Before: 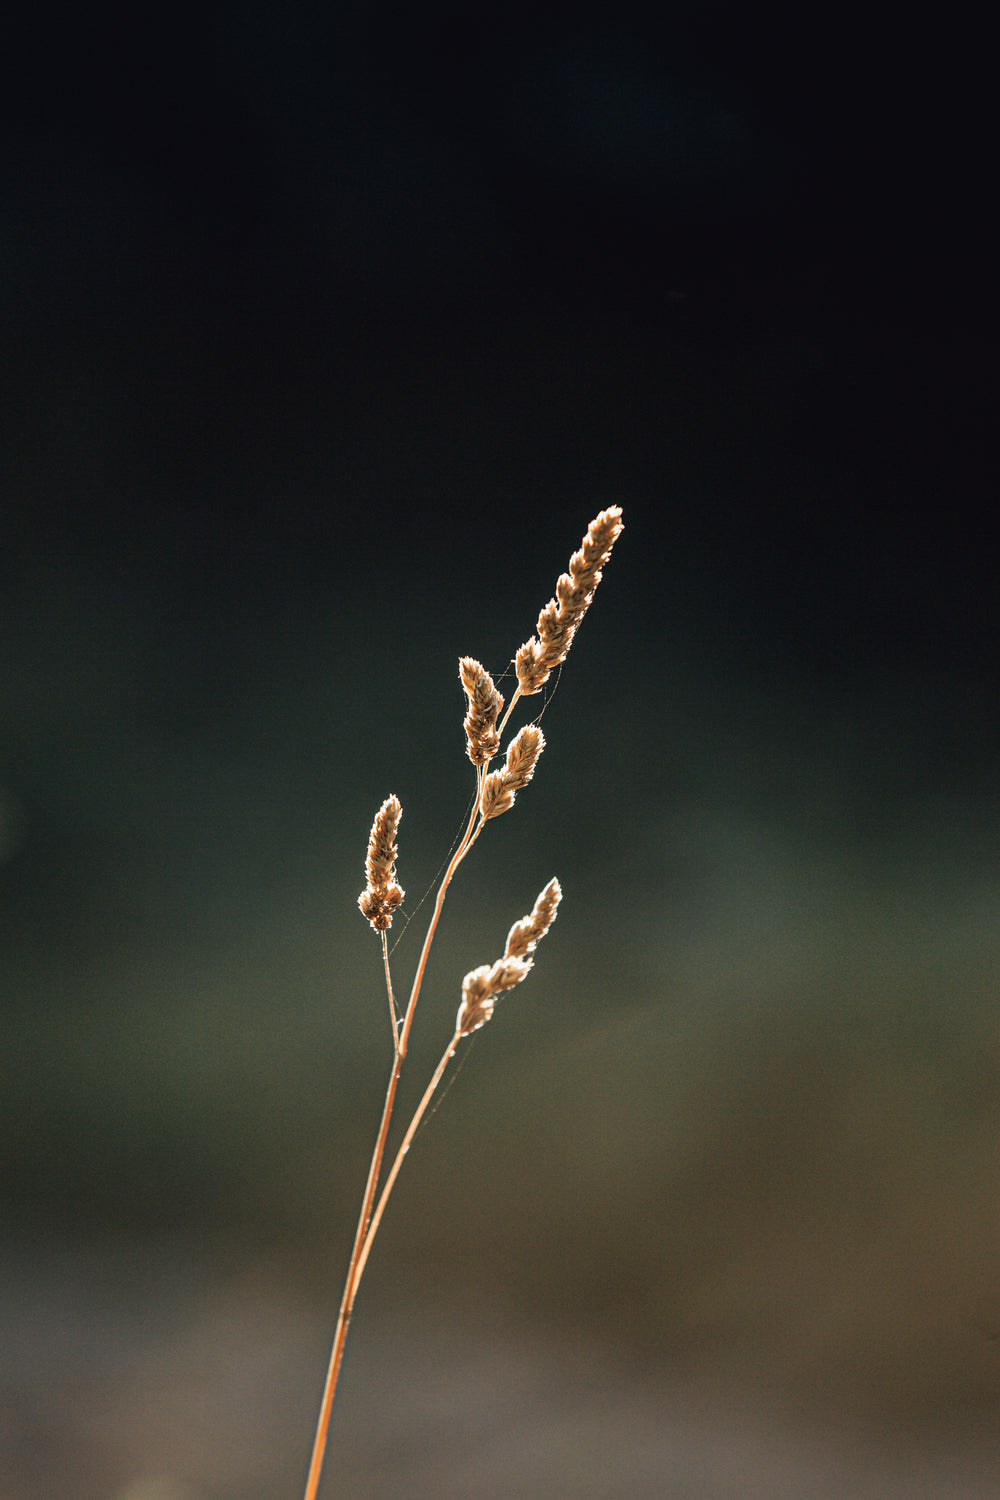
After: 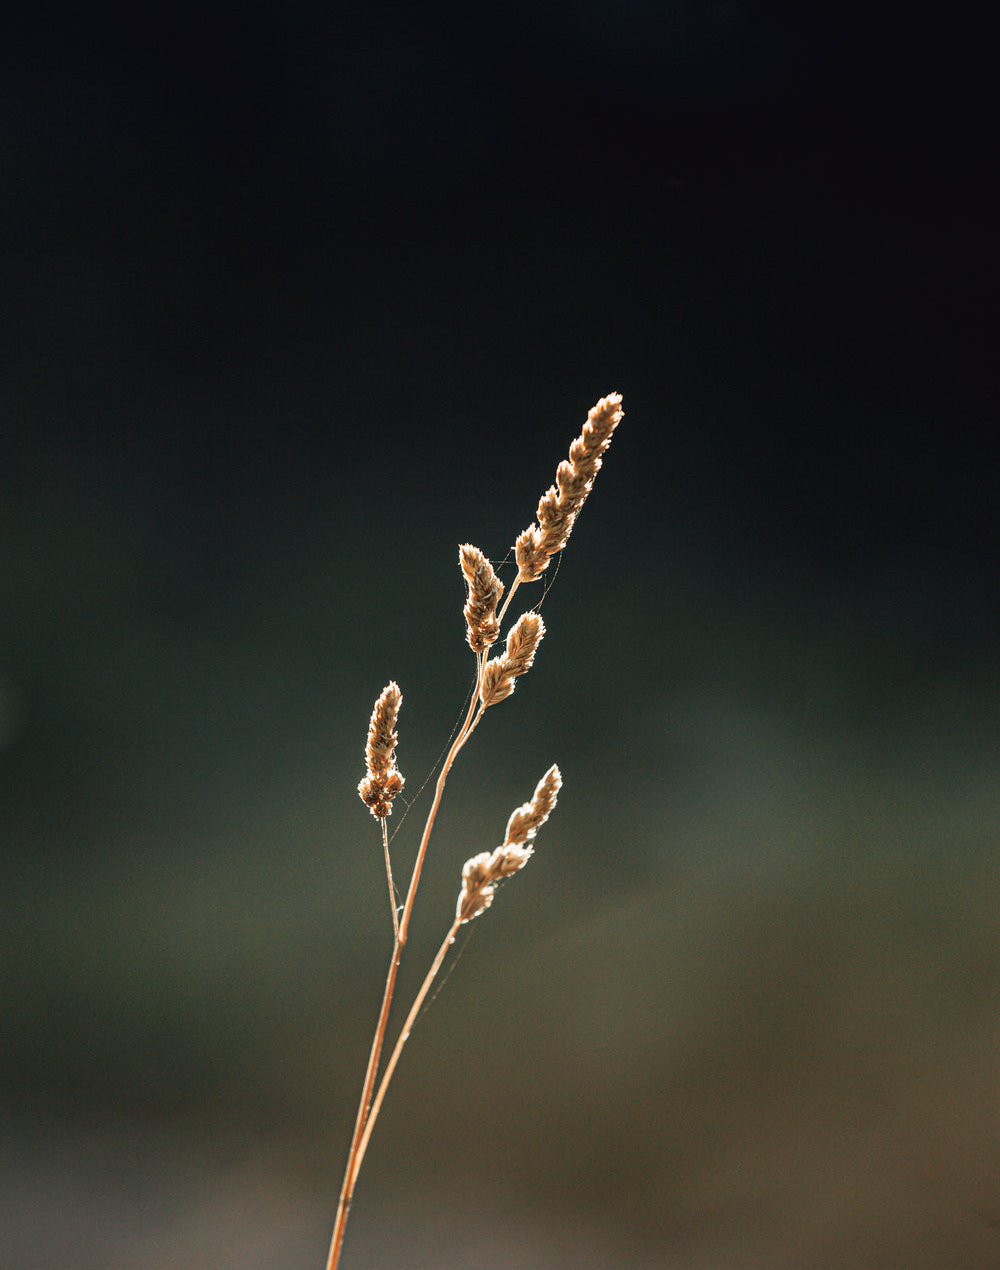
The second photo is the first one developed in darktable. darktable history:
crop: top 7.572%, bottom 7.747%
